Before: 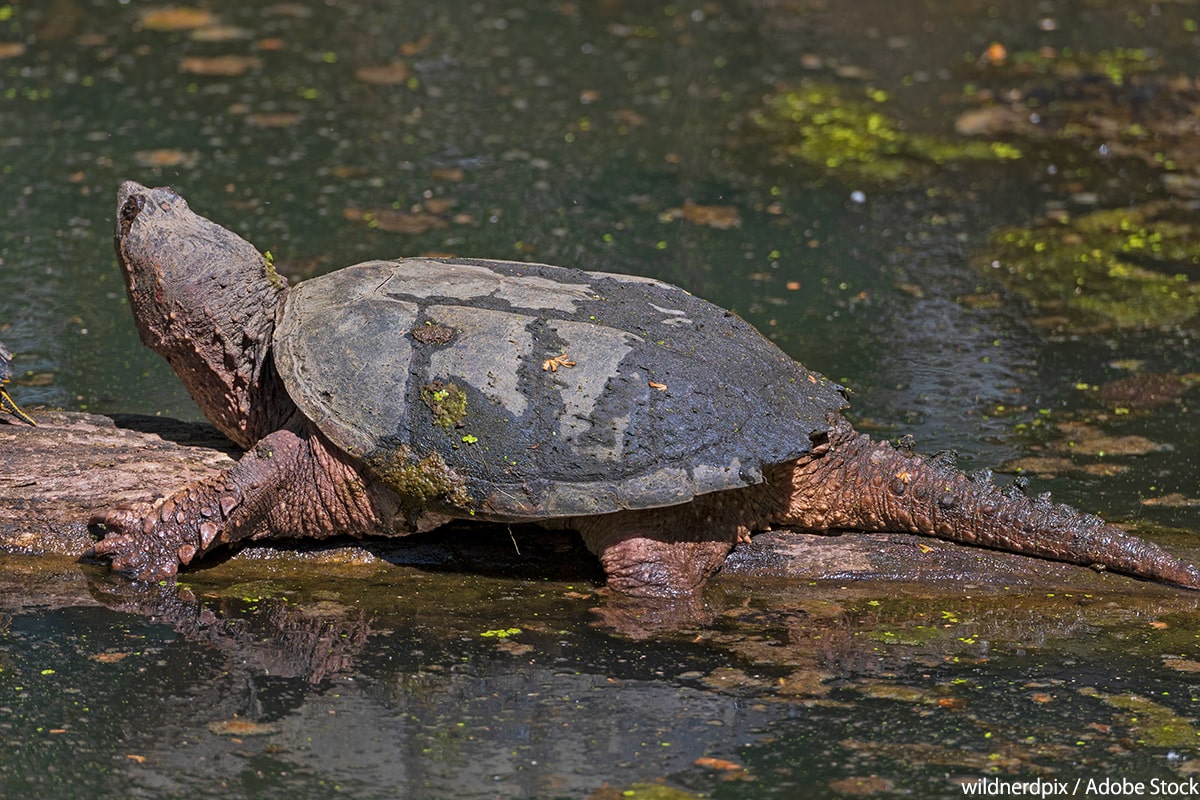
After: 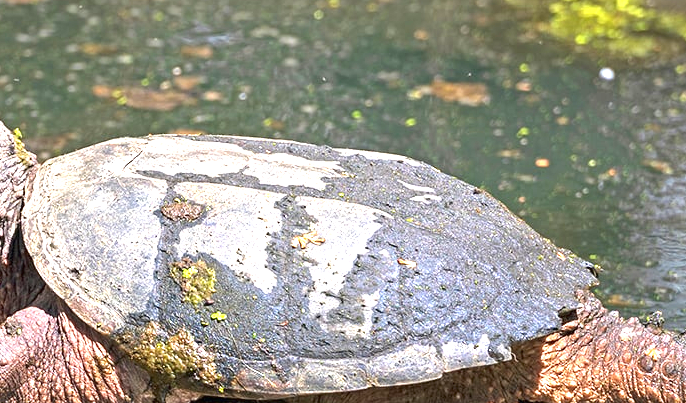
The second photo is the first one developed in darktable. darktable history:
exposure: black level correction 0, exposure 1.9 EV, compensate highlight preservation false
crop: left 20.932%, top 15.471%, right 21.848%, bottom 34.081%
